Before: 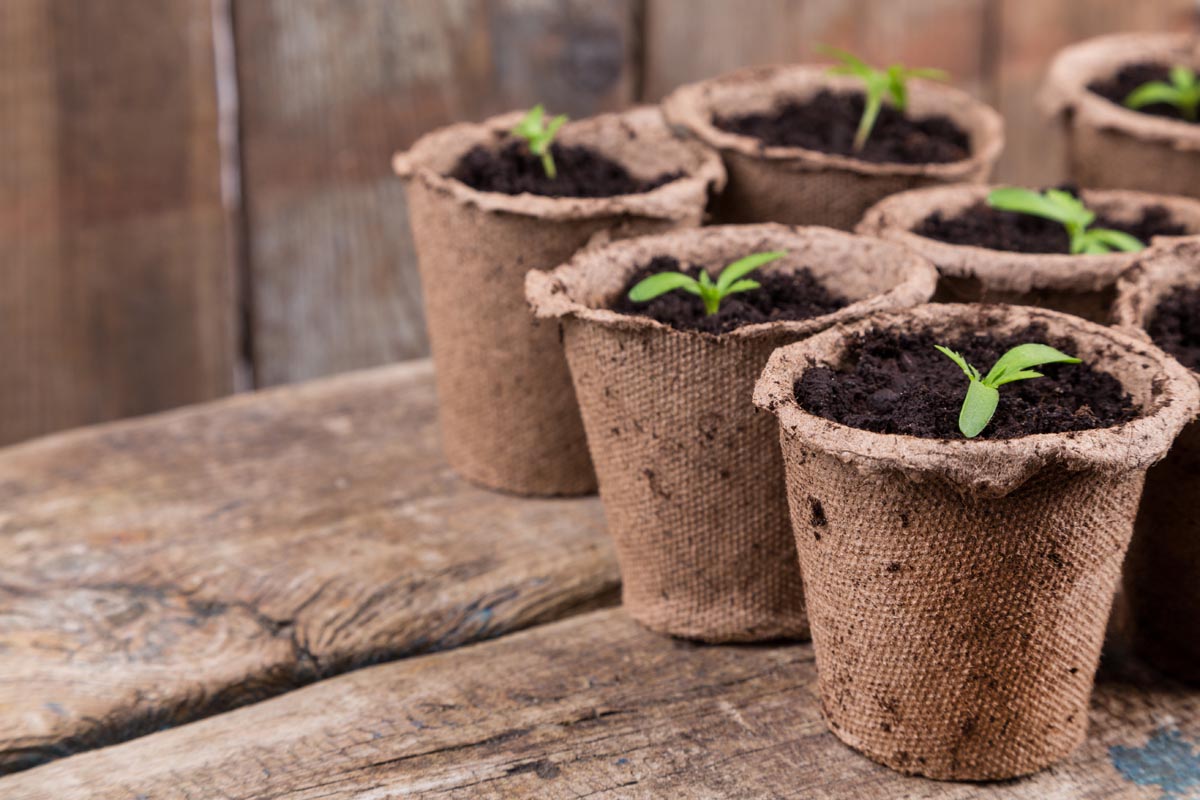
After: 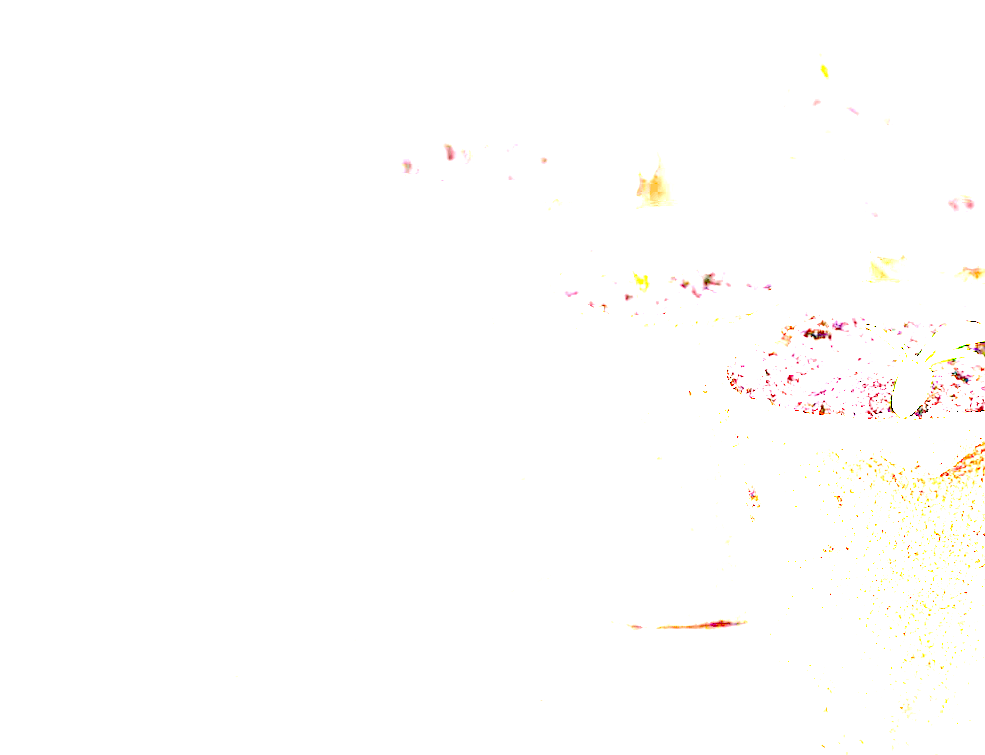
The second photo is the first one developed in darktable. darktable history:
exposure: exposure 7.903 EV, compensate highlight preservation false
crop and rotate: angle 0.96°, left 4.523%, top 0.638%, right 11.289%, bottom 2.564%
